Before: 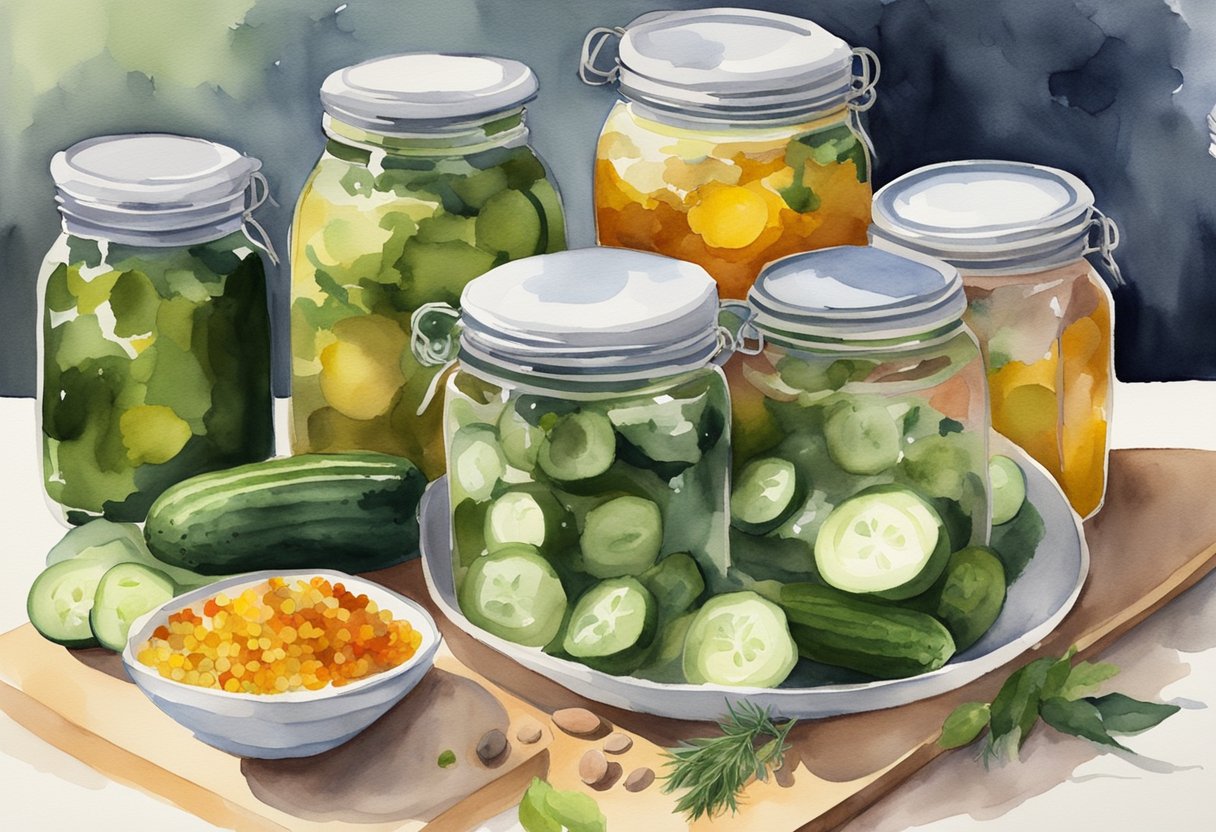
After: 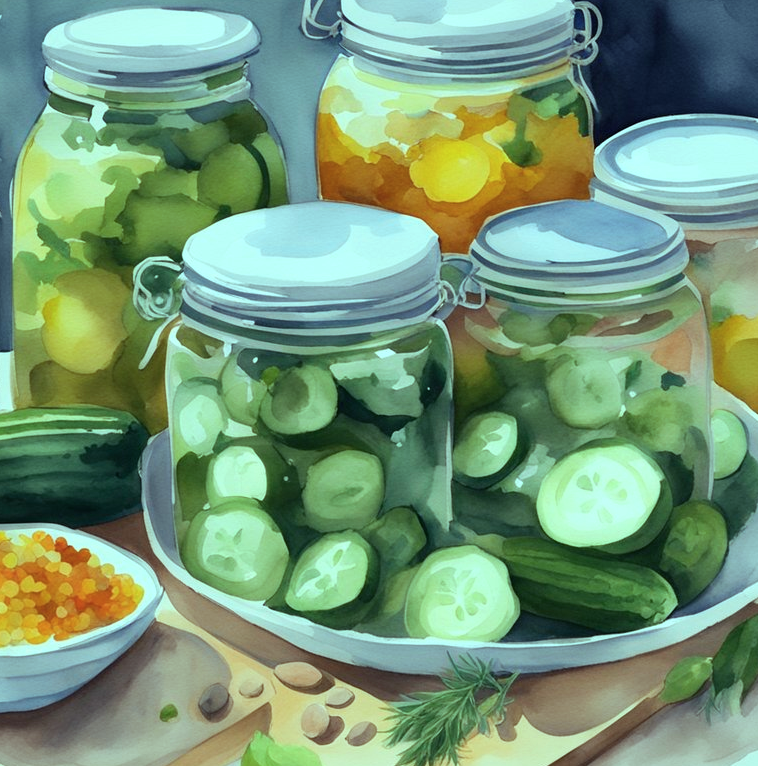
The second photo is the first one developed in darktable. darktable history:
crop and rotate: left 22.918%, top 5.629%, right 14.711%, bottom 2.247%
color balance rgb: shadows lift › chroma 7.23%, shadows lift › hue 246.48°, highlights gain › chroma 5.38%, highlights gain › hue 196.93°, white fulcrum 1 EV
